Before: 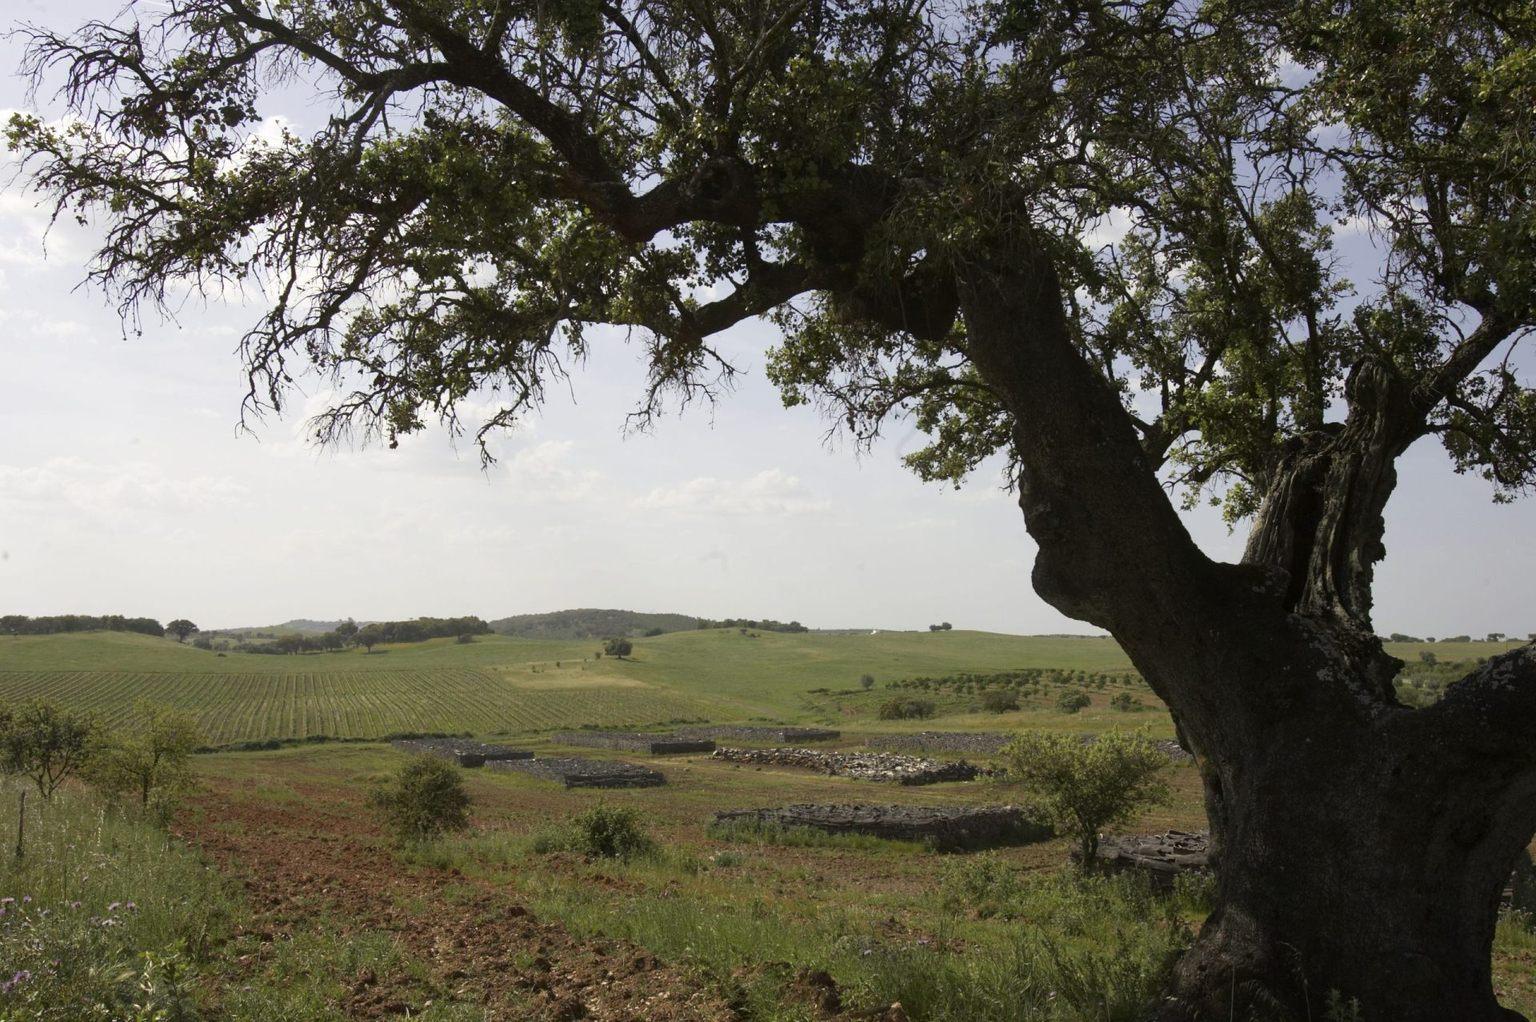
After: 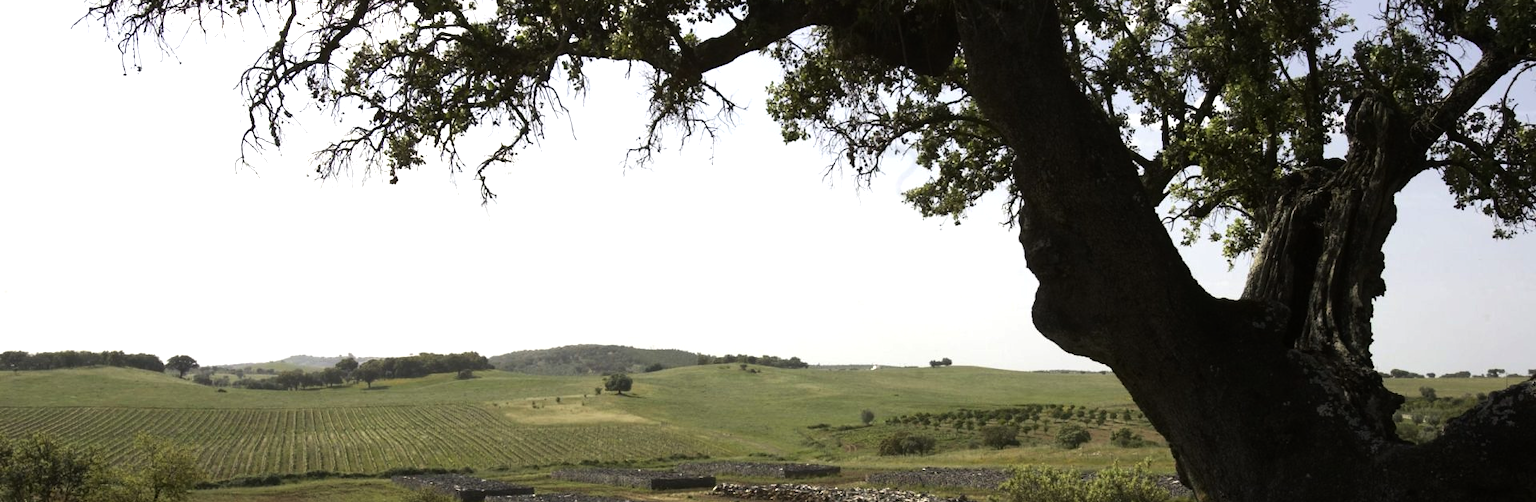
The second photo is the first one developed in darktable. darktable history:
tone equalizer: -8 EV -0.781 EV, -7 EV -0.719 EV, -6 EV -0.609 EV, -5 EV -0.384 EV, -3 EV 0.389 EV, -2 EV 0.6 EV, -1 EV 0.692 EV, +0 EV 0.749 EV, edges refinement/feathering 500, mask exposure compensation -1.57 EV, preserve details no
crop and rotate: top 25.916%, bottom 24.921%
